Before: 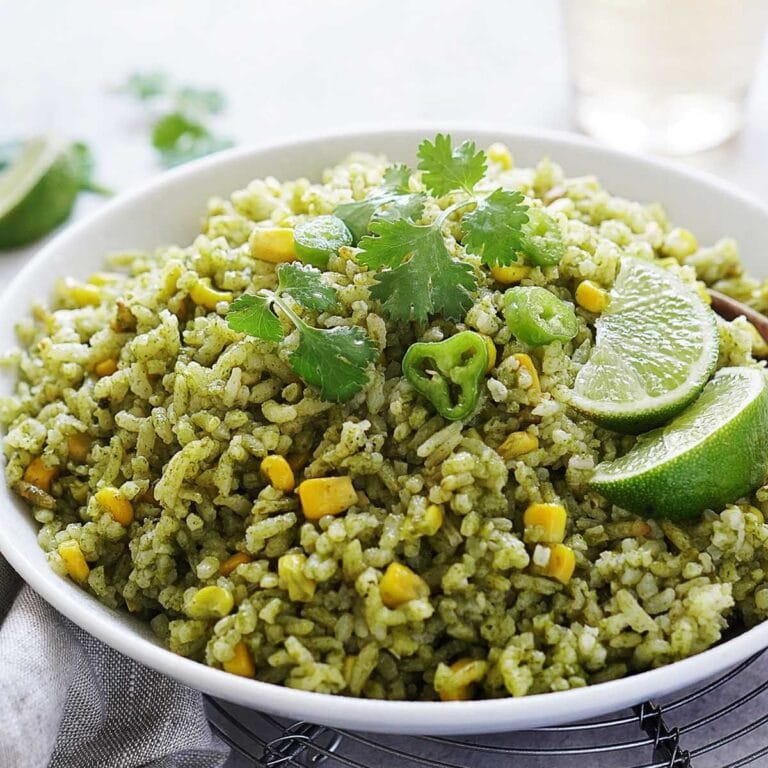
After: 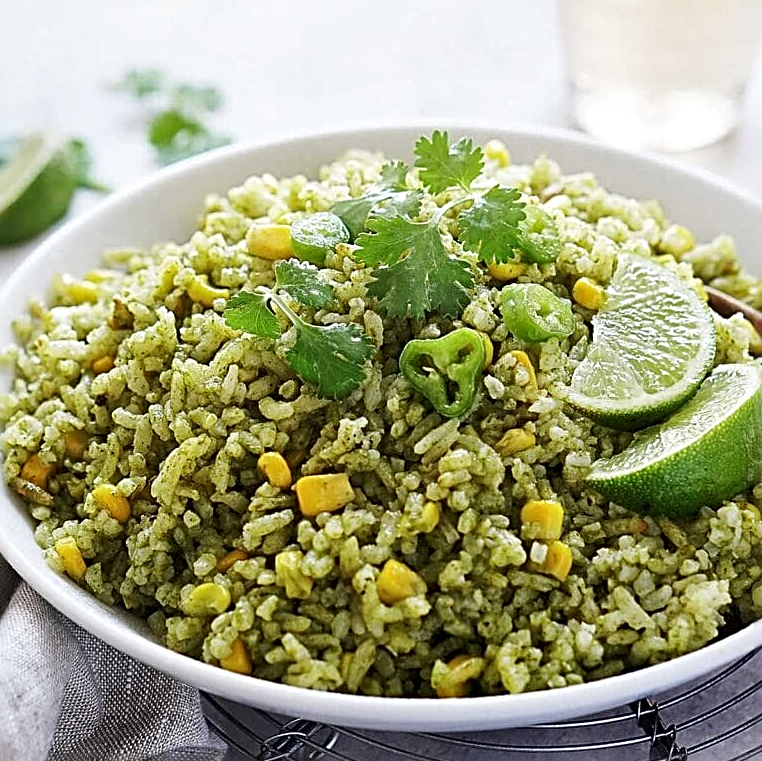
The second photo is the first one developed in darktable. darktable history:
sharpen: radius 2.817, amount 0.715
crop: left 0.434%, top 0.485%, right 0.244%, bottom 0.386%
local contrast: mode bilateral grid, contrast 20, coarseness 50, detail 120%, midtone range 0.2
